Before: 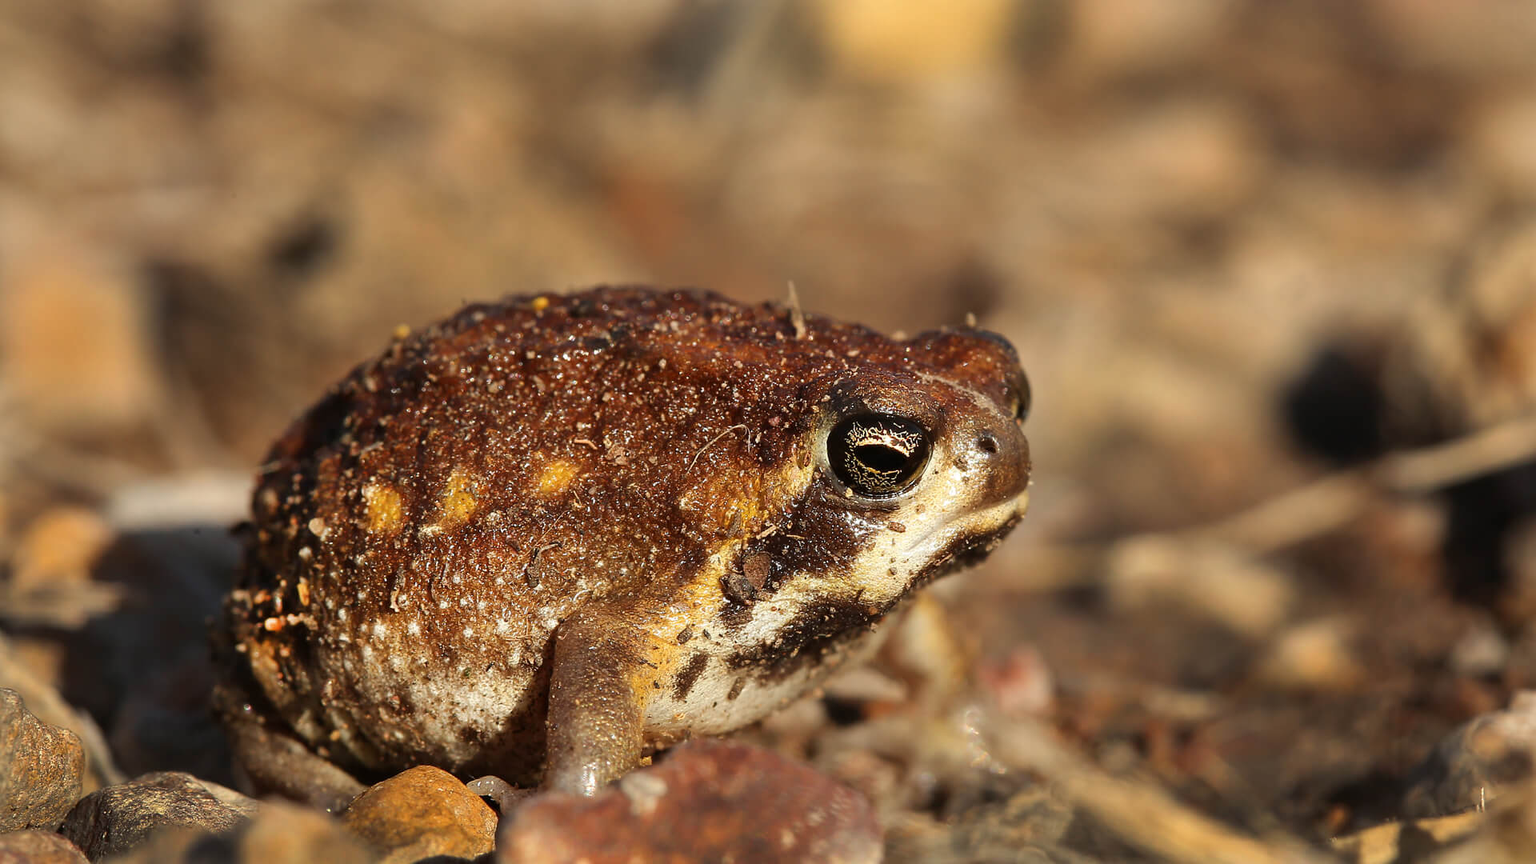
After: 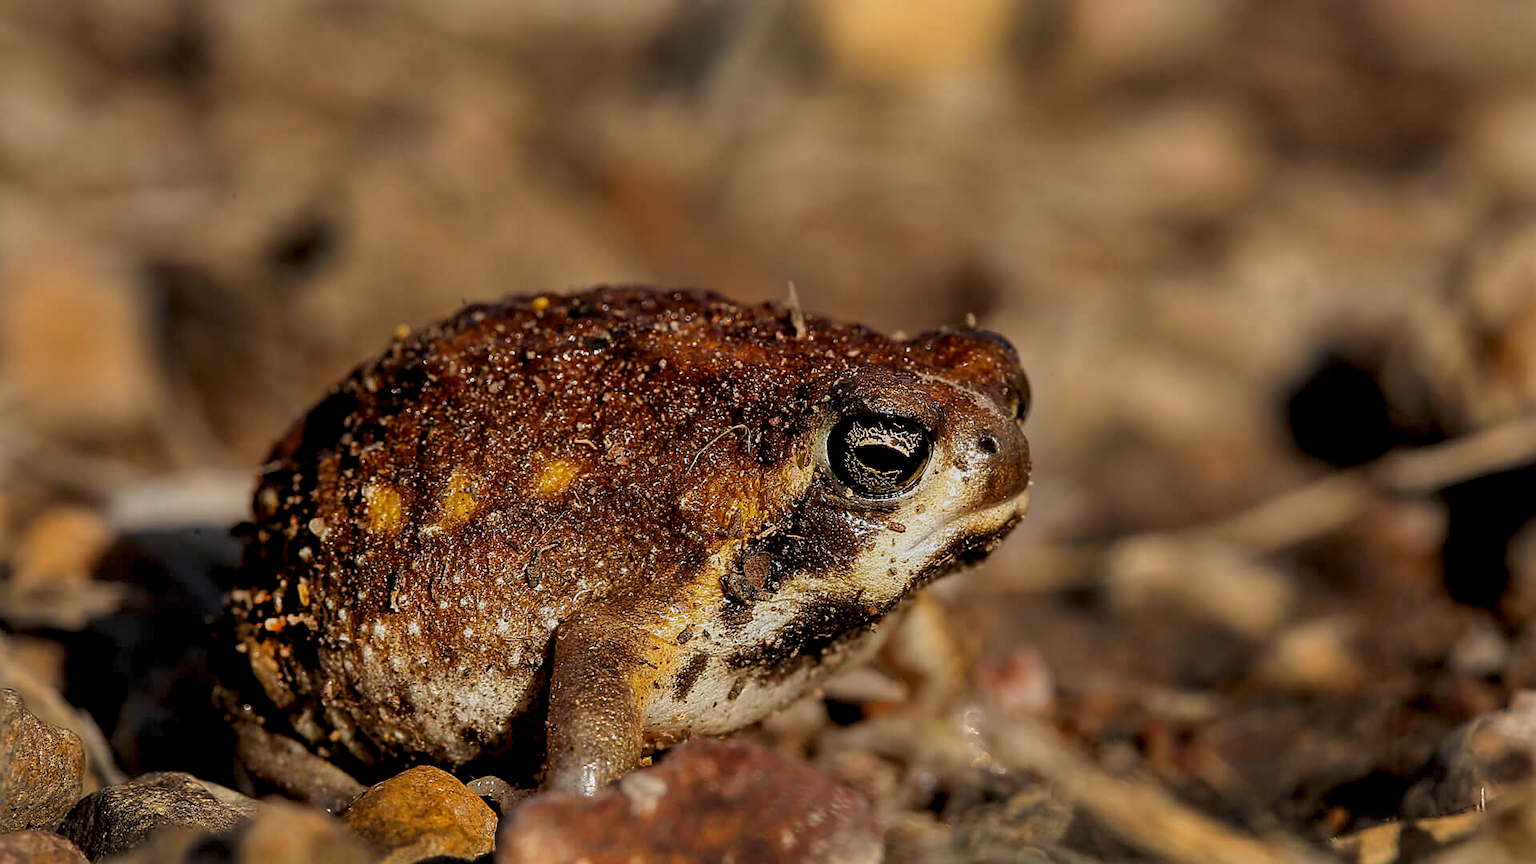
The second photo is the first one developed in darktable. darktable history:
local contrast: on, module defaults
levels: levels [0.016, 0.5, 0.996]
shadows and highlights: shadows 25.32, highlights -24.16
exposure: black level correction 0.009, exposure -0.61 EV, compensate highlight preservation false
color calibration: output R [1.063, -0.012, -0.003, 0], output G [0, 1.022, 0.021, 0], output B [-0.079, 0.047, 1, 0], illuminant as shot in camera, x 0.358, y 0.373, temperature 4628.91 K
sharpen: on, module defaults
